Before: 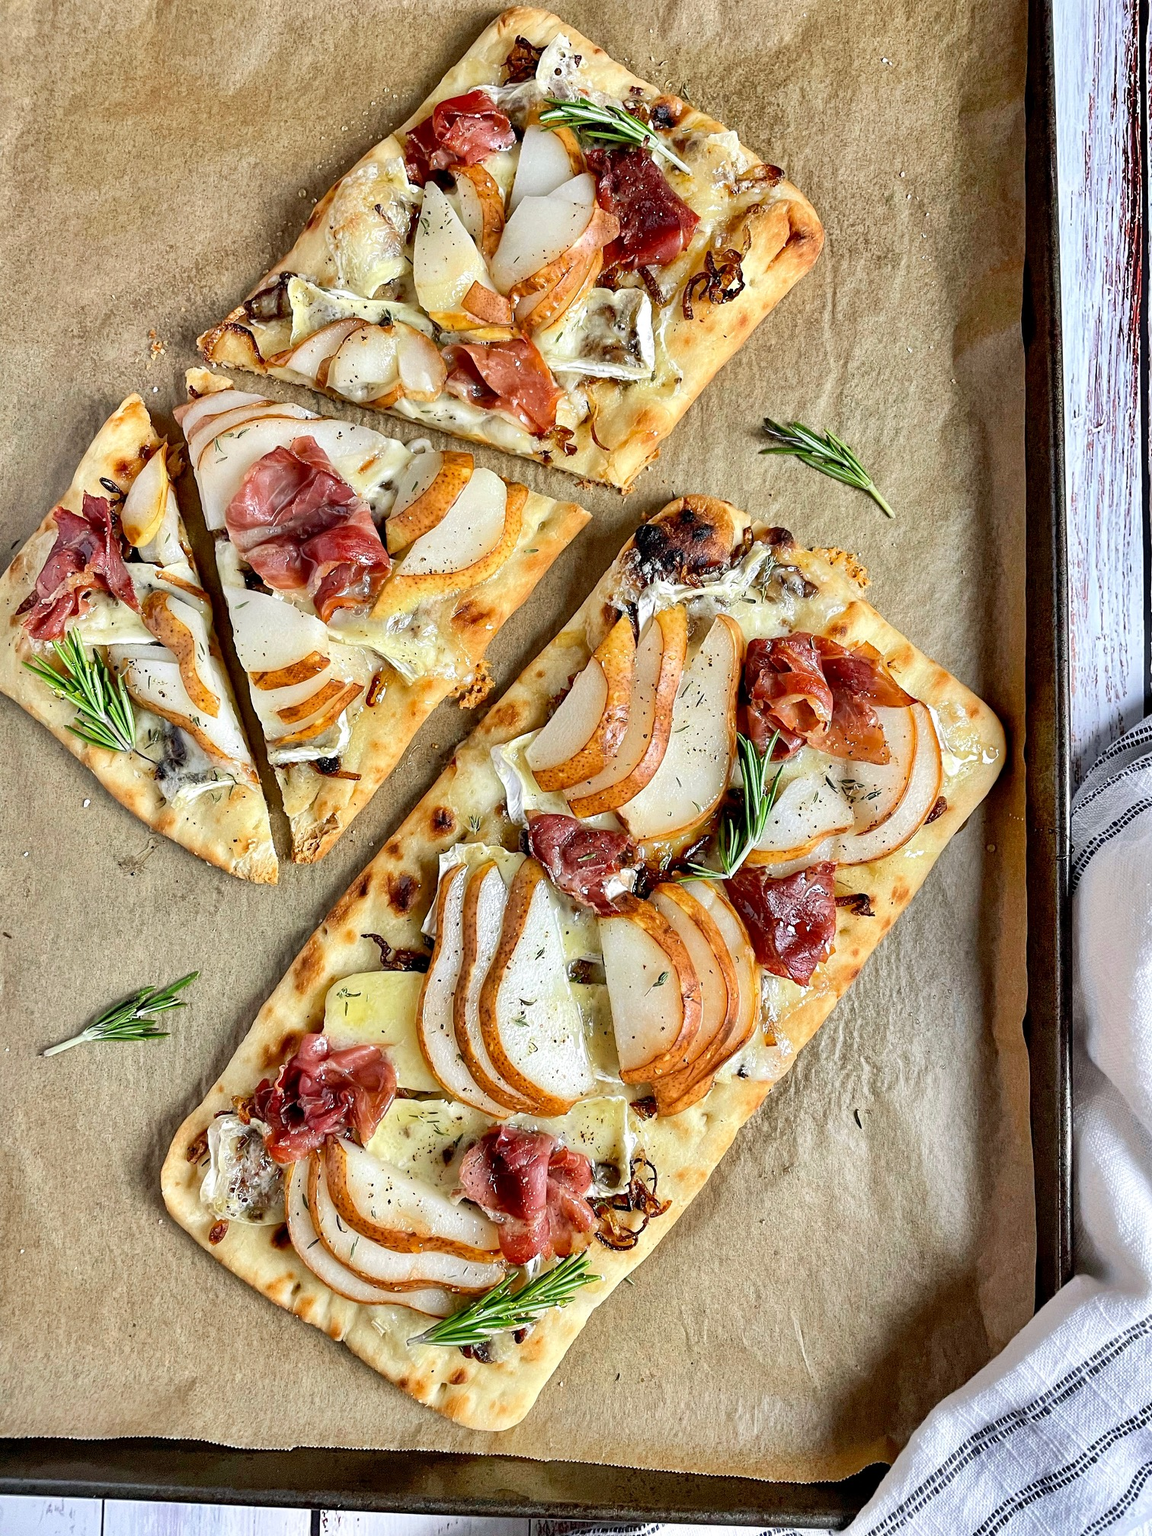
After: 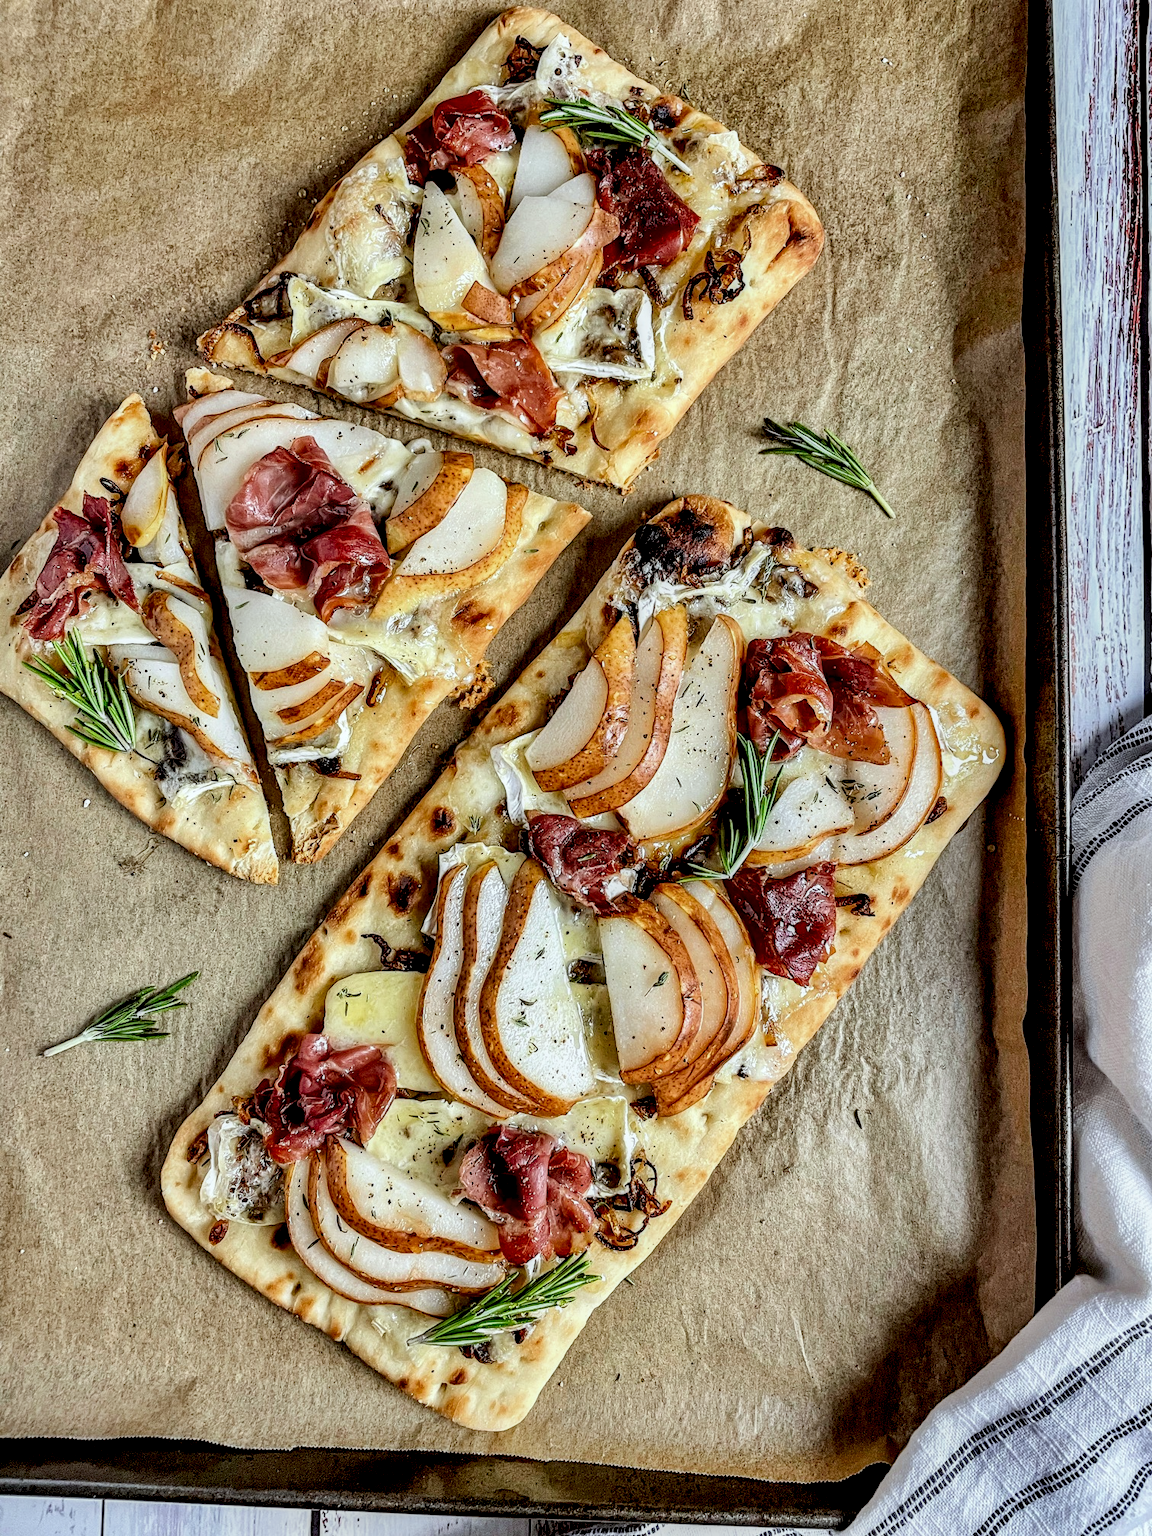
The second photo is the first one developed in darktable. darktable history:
local contrast: highlights 17%, detail 185%
filmic rgb: middle gray luminance 18.39%, black relative exposure -8.99 EV, white relative exposure 3.74 EV, threshold 3.03 EV, target black luminance 0%, hardness 4.8, latitude 67.54%, contrast 0.939, highlights saturation mix 20.52%, shadows ↔ highlights balance 21.89%, contrast in shadows safe, enable highlight reconstruction true
color correction: highlights a* -2.85, highlights b* -2.49, shadows a* 2.05, shadows b* 2.82
